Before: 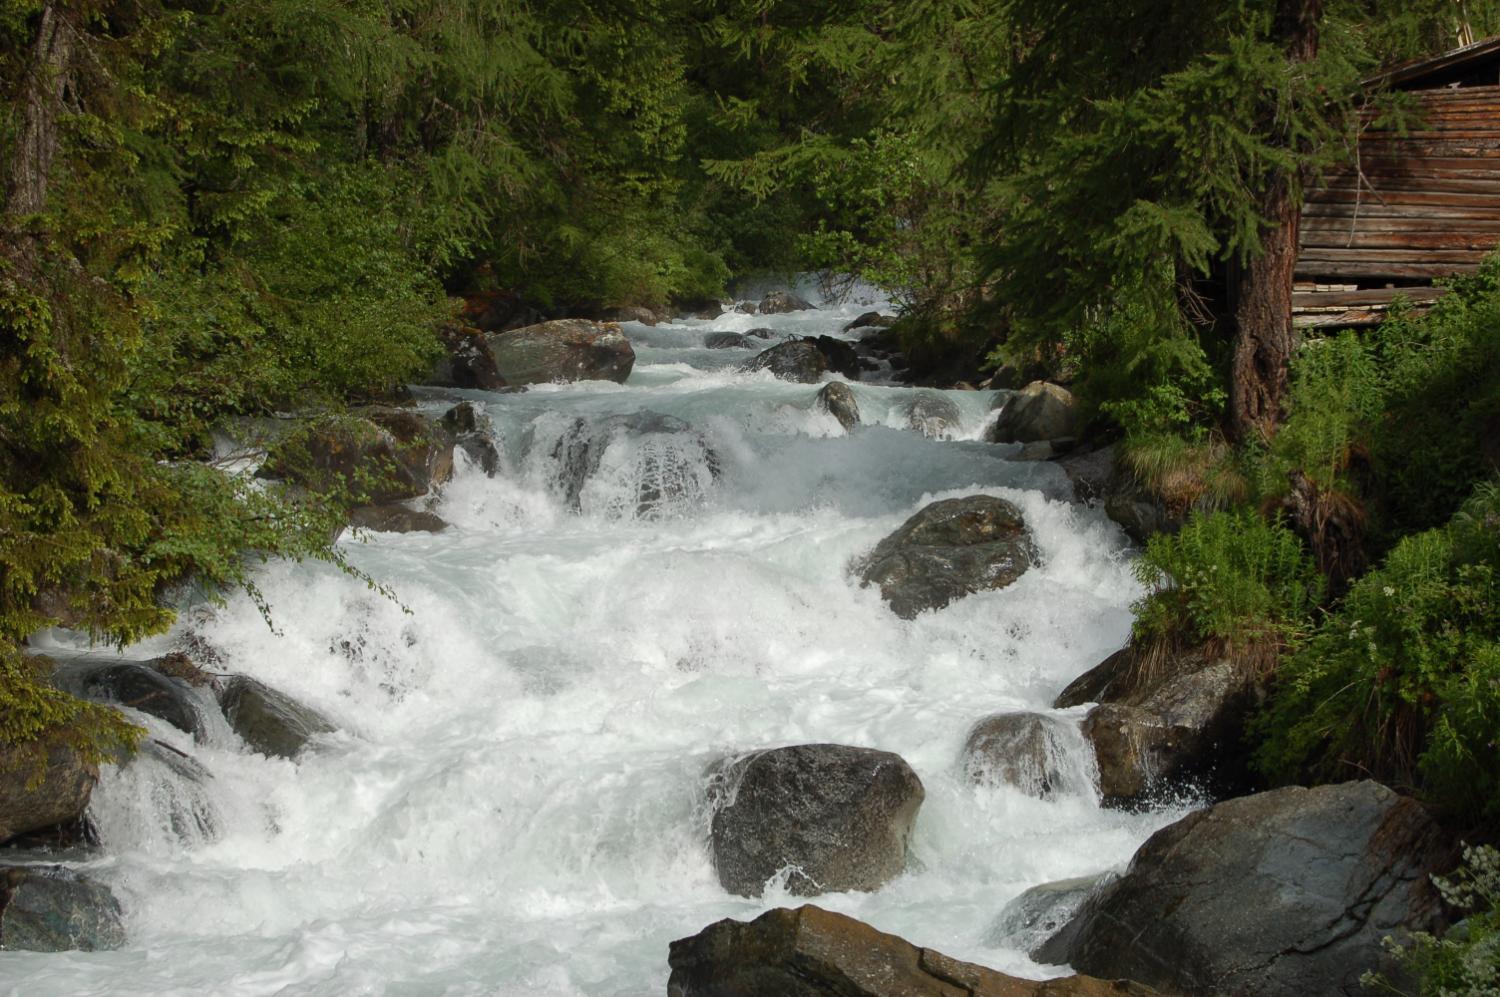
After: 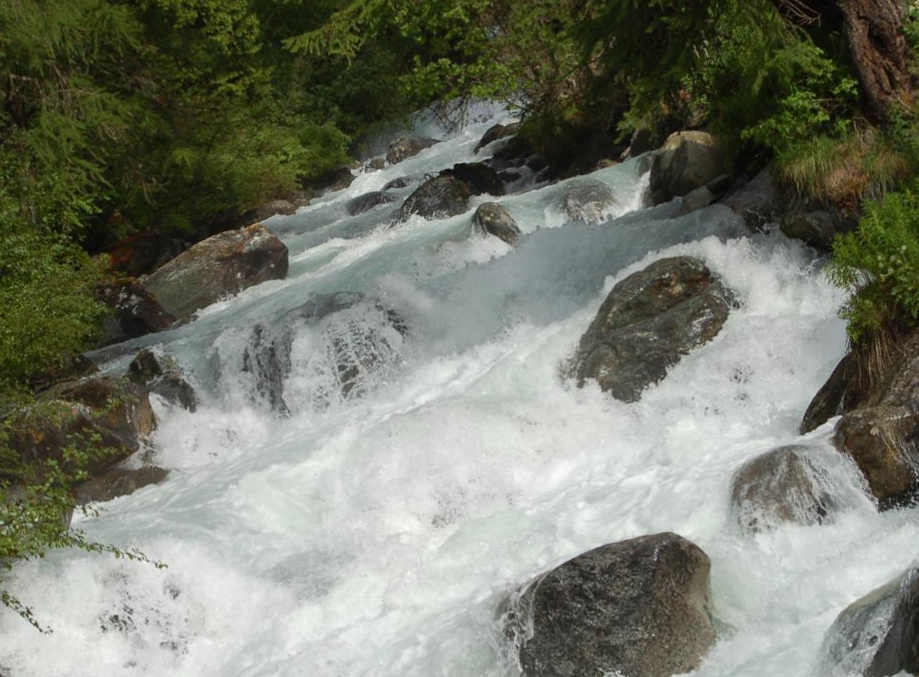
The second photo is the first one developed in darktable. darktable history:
crop and rotate: angle 20.1°, left 6.92%, right 3.852%, bottom 1.123%
